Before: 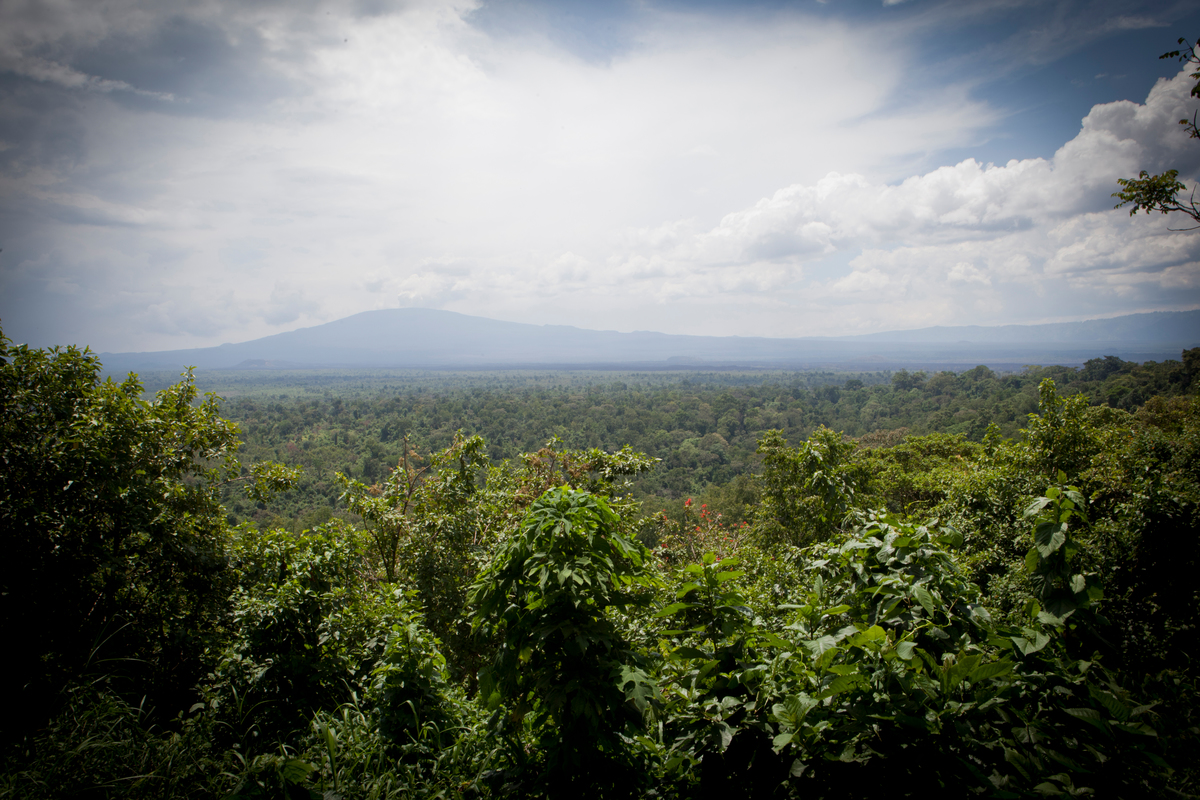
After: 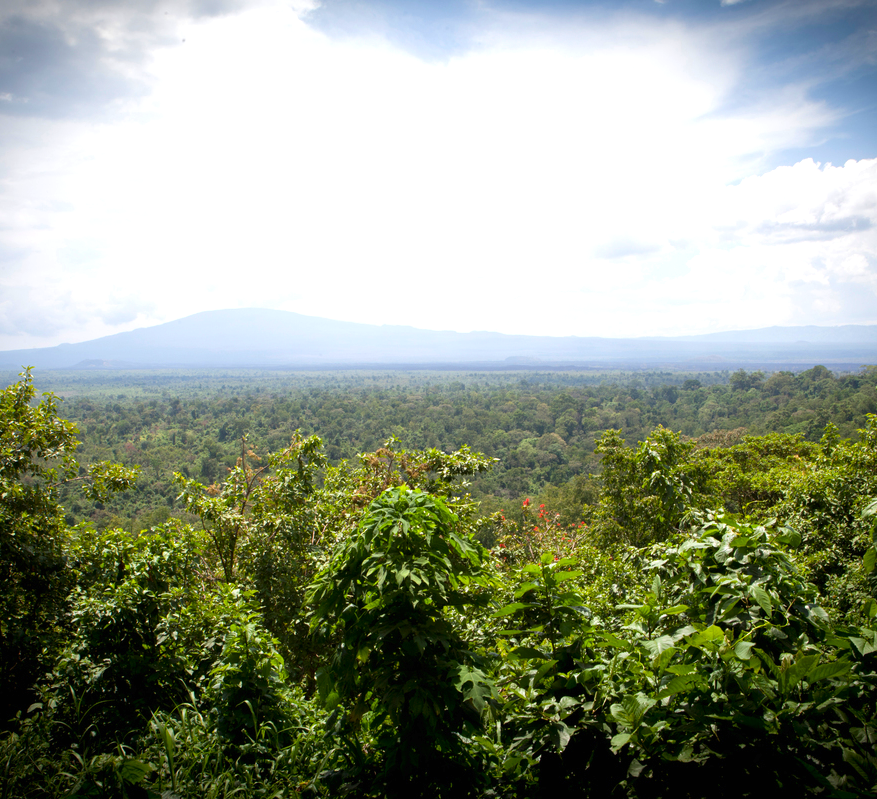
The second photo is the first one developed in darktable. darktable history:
crop: left 13.506%, top 0%, right 13.41%
exposure: black level correction 0, exposure 0.694 EV, compensate exposure bias true, compensate highlight preservation false
contrast brightness saturation: contrast 0.039, saturation 0.151
